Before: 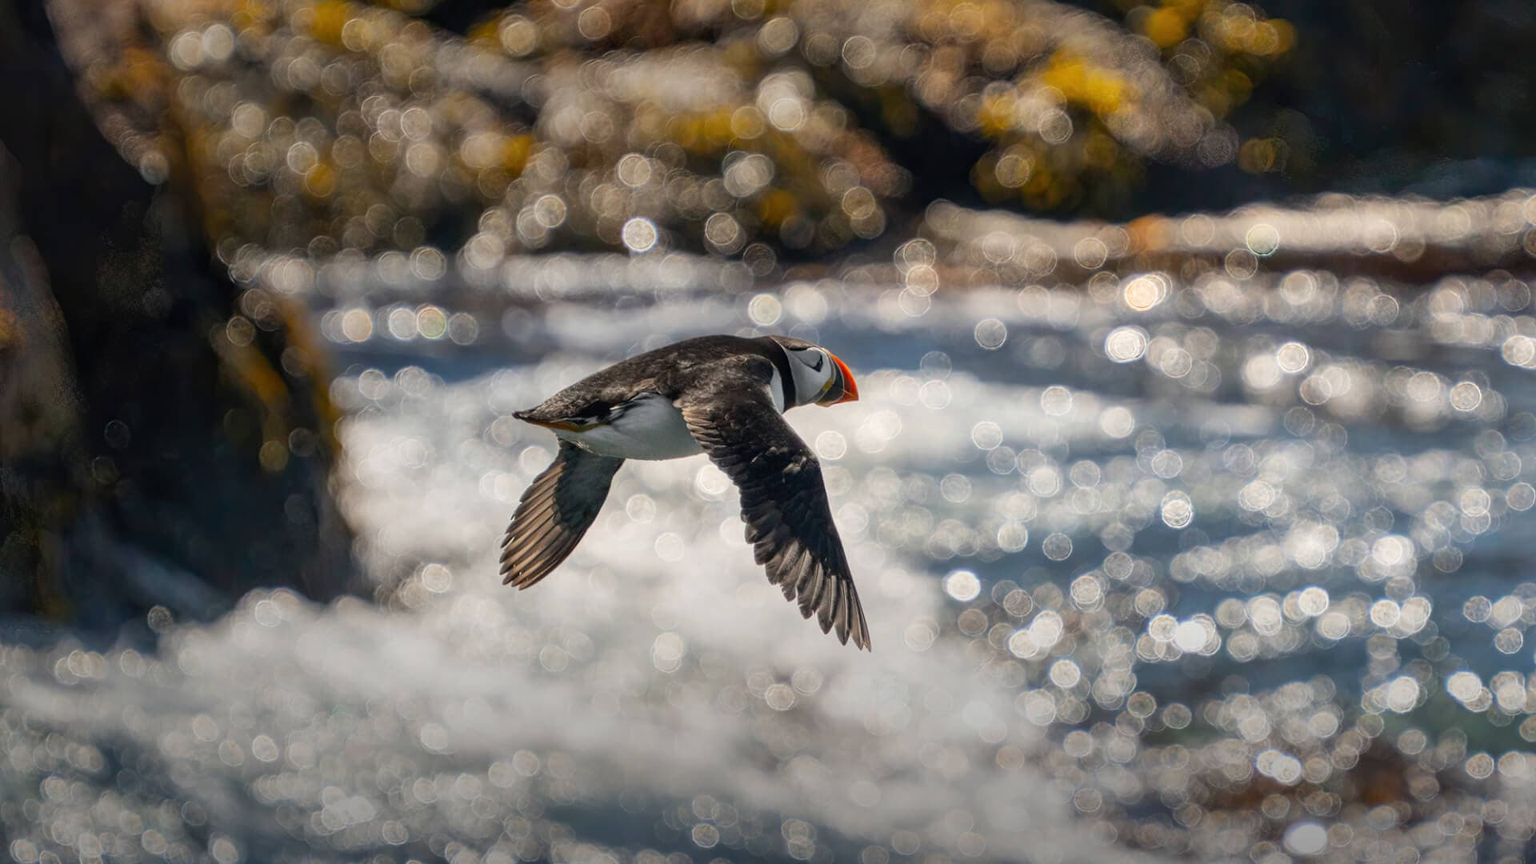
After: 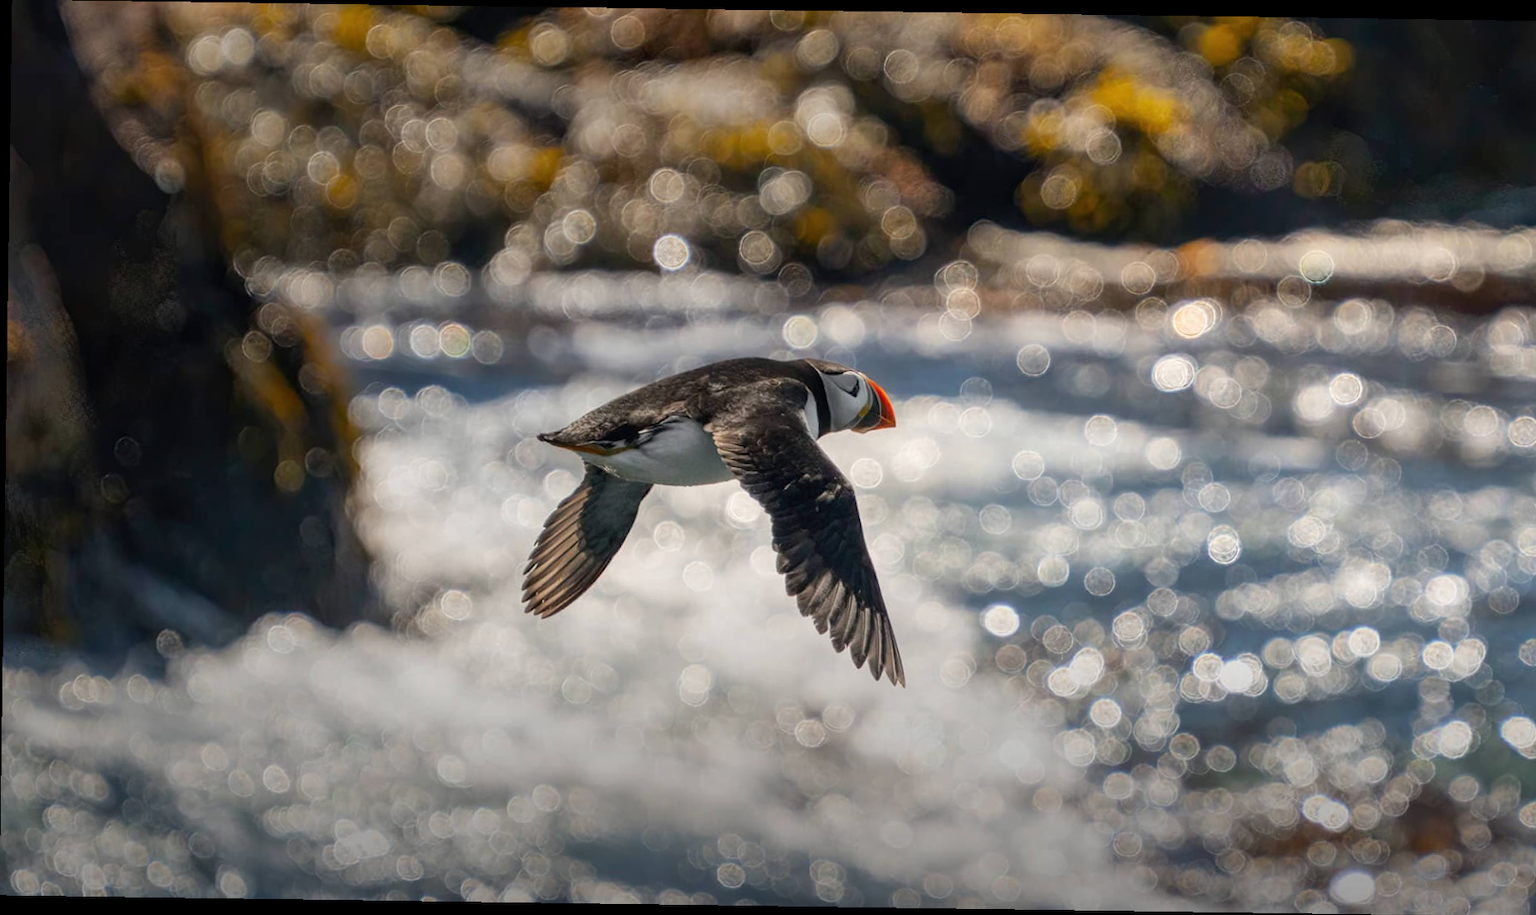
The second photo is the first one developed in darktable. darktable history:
crop: right 4.126%, bottom 0.031%
rotate and perspective: rotation 0.8°, automatic cropping off
